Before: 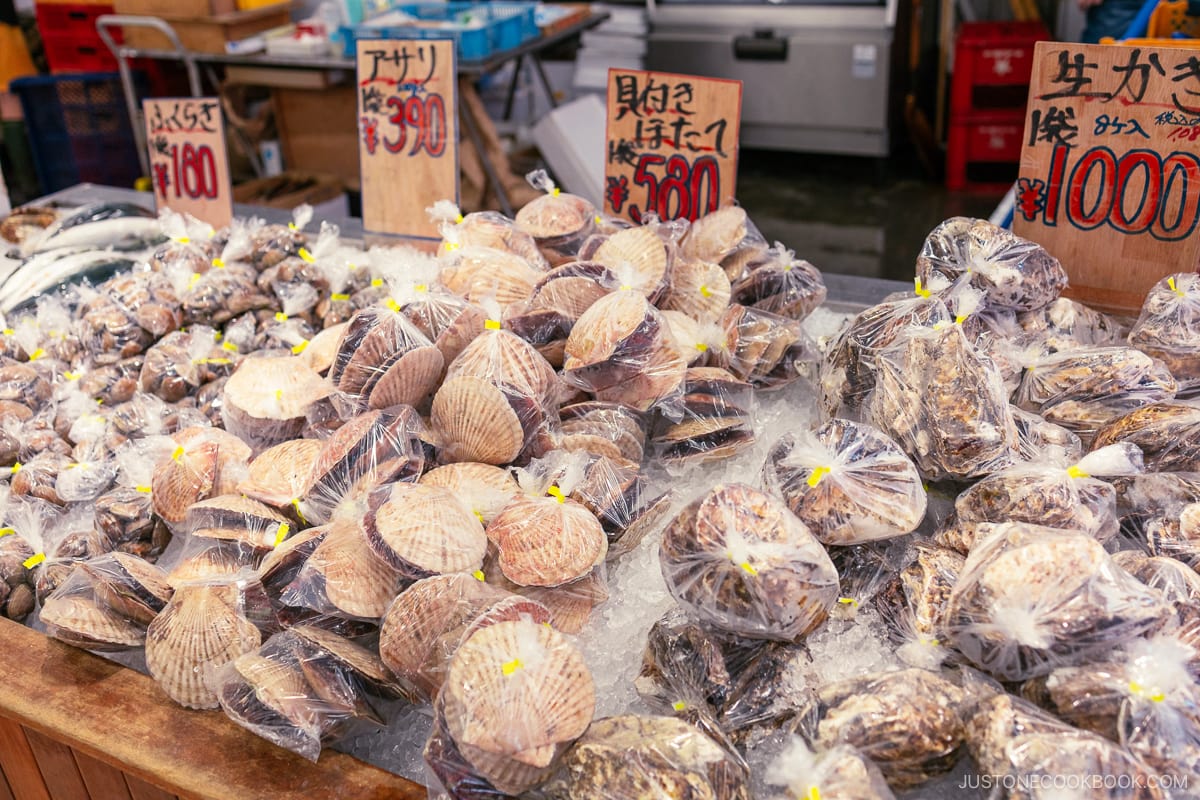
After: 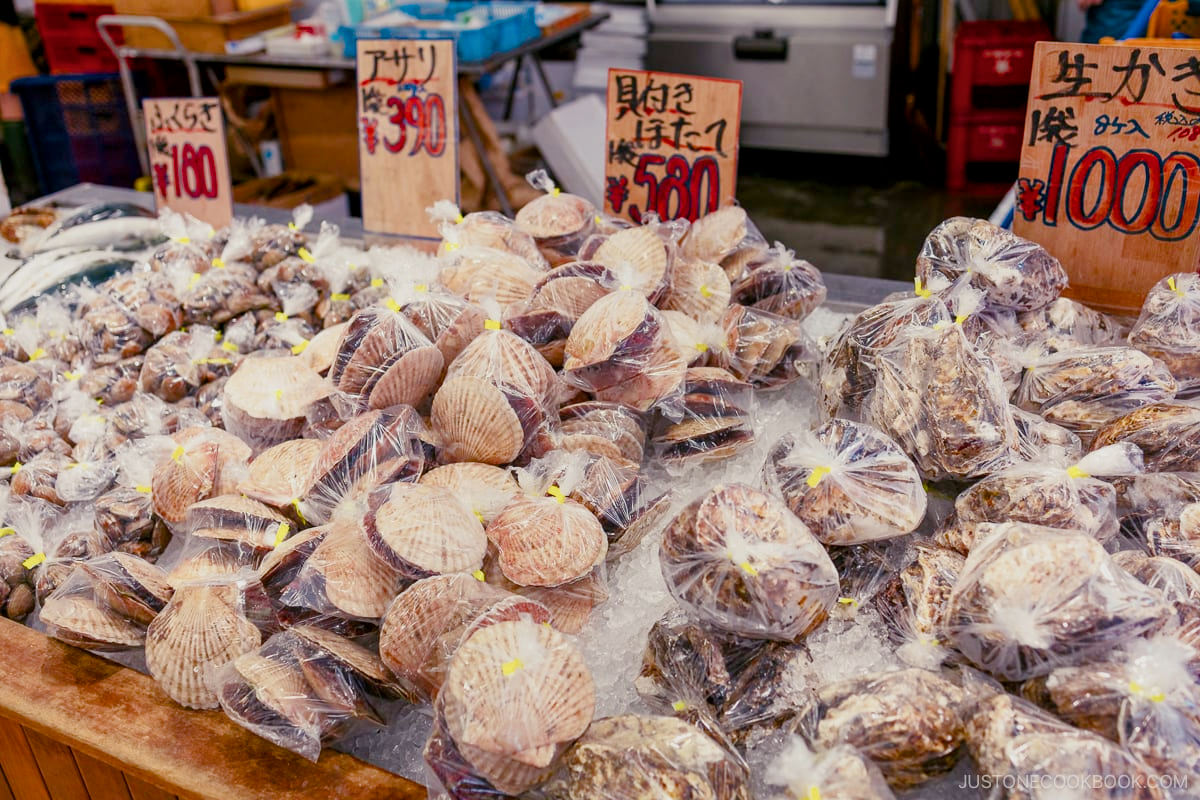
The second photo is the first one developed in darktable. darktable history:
color balance rgb: linear chroma grading › global chroma 23.257%, perceptual saturation grading › global saturation 20%, perceptual saturation grading › highlights -50.573%, perceptual saturation grading › shadows 30.852%
local contrast: mode bilateral grid, contrast 26, coarseness 50, detail 122%, midtone range 0.2
filmic rgb: black relative exposure -15.08 EV, white relative exposure 3 EV, threshold 3.06 EV, target black luminance 0%, hardness 9.19, latitude 98.58%, contrast 0.911, shadows ↔ highlights balance 0.379%, enable highlight reconstruction true
exposure: compensate highlight preservation false
